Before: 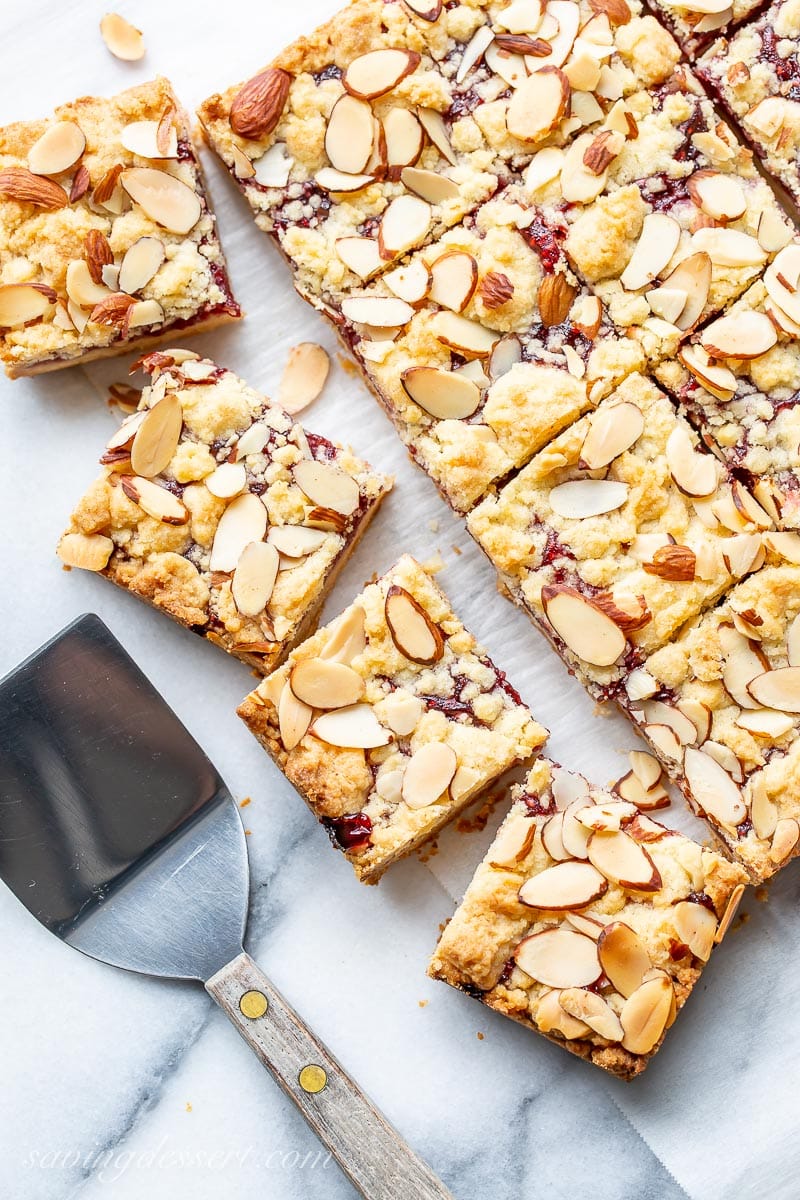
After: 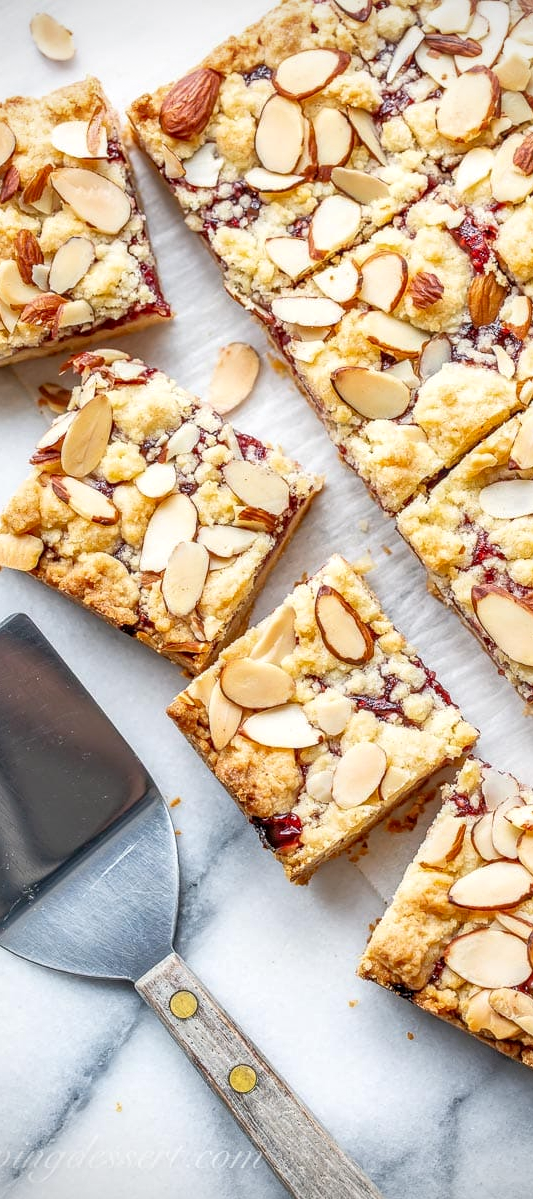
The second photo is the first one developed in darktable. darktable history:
local contrast: on, module defaults
rgb curve: curves: ch0 [(0, 0) (0.053, 0.068) (0.122, 0.128) (1, 1)]
vignetting: dithering 8-bit output, unbound false
crop and rotate: left 8.786%, right 24.548%
